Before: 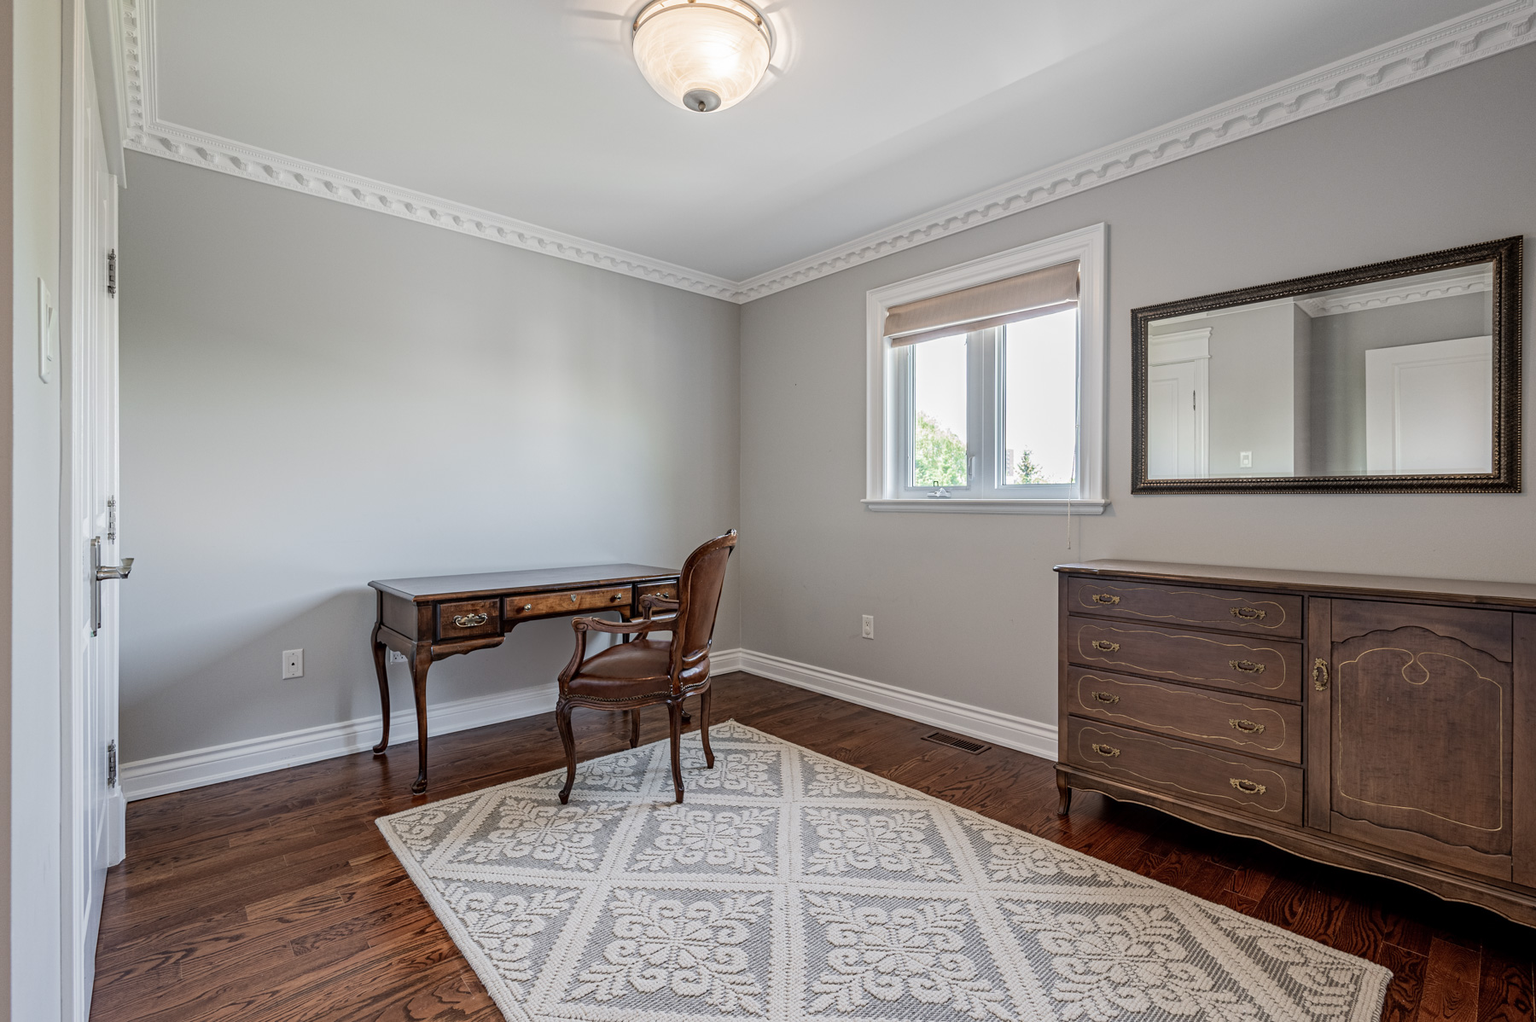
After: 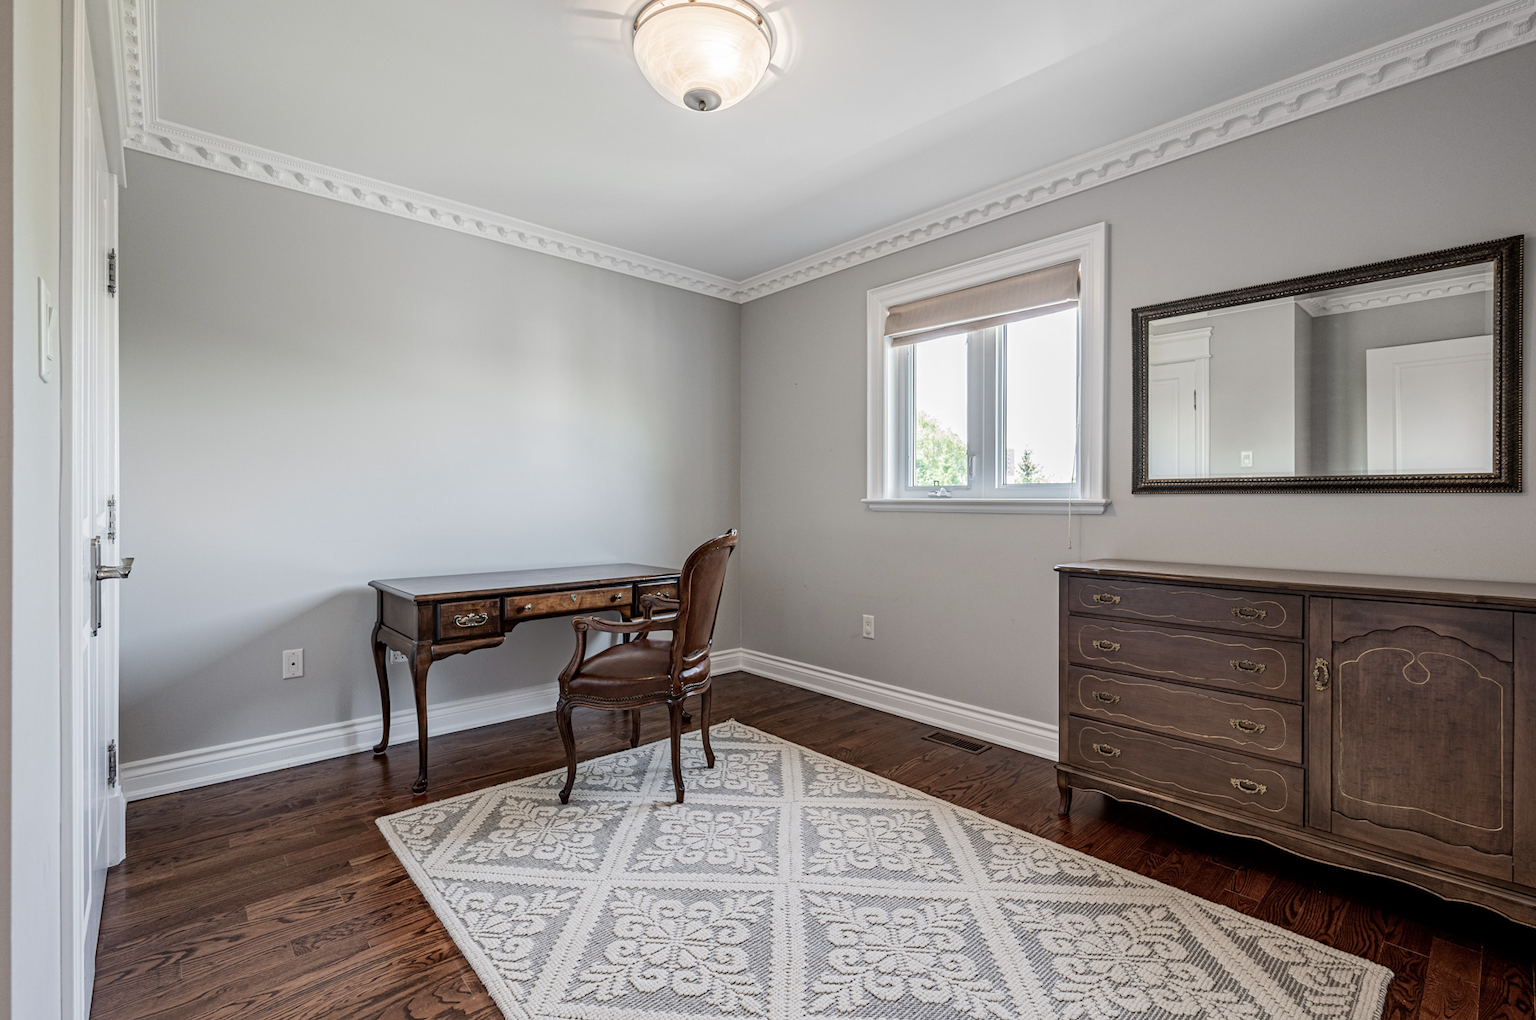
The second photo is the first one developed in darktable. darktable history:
contrast brightness saturation: contrast 0.109, saturation -0.166
crop: top 0.1%, bottom 0.125%
